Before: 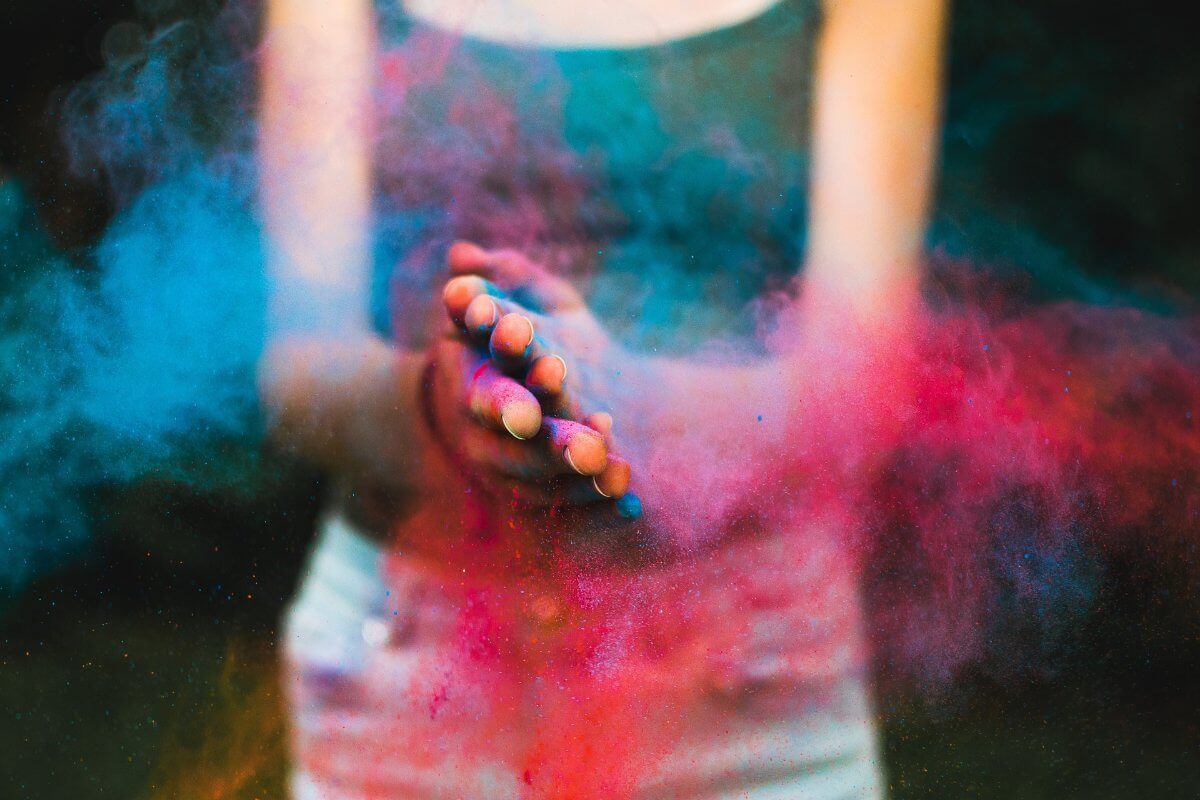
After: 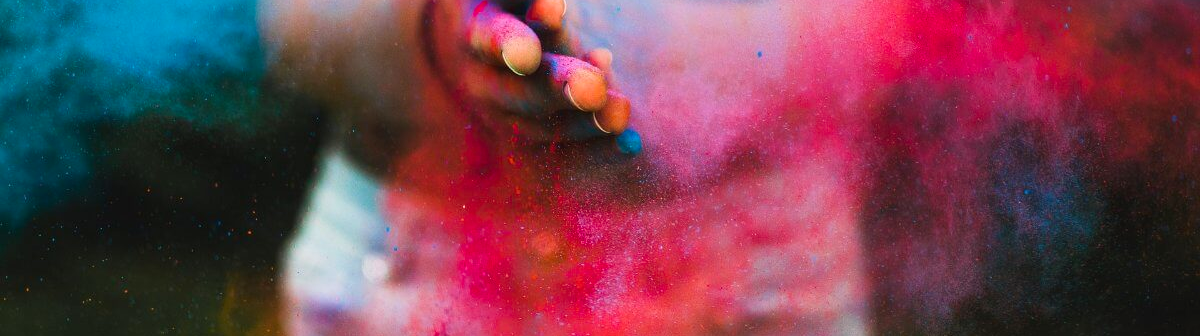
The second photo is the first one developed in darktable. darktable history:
color correction: highlights a* 0.816, highlights b* 2.78, saturation 1.1
crop: top 45.551%, bottom 12.262%
